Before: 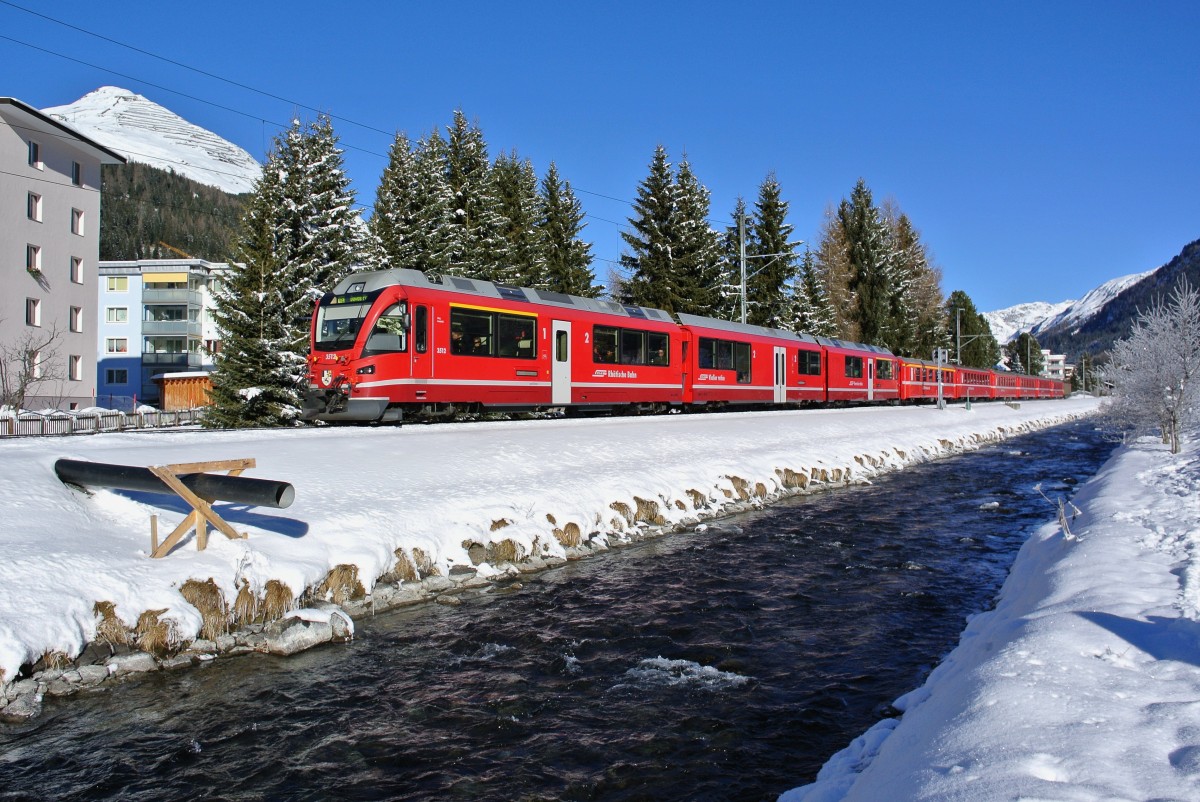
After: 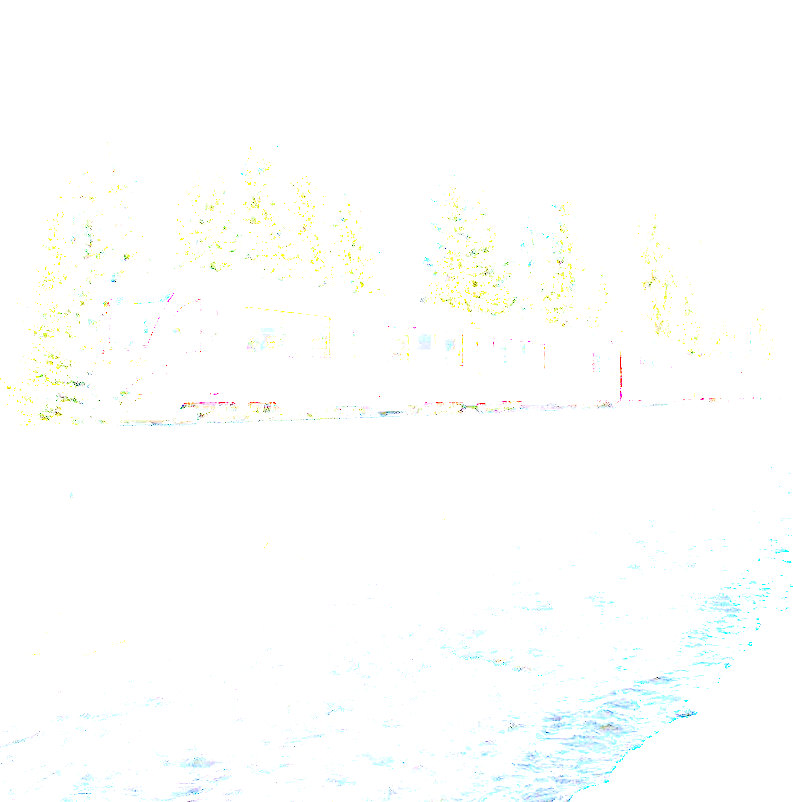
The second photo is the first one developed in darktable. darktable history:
tone equalizer: -8 EV 0.035 EV, edges refinement/feathering 500, mask exposure compensation -1.57 EV, preserve details no
crop: left 17.219%, right 16.687%
exposure: exposure 7.949 EV, compensate highlight preservation false
shadows and highlights: shadows 0.237, highlights 38.28
levels: gray 50.84%
contrast equalizer: octaves 7, y [[0.514, 0.573, 0.581, 0.508, 0.5, 0.5], [0.5 ×6], [0.5 ×6], [0 ×6], [0 ×6]]
